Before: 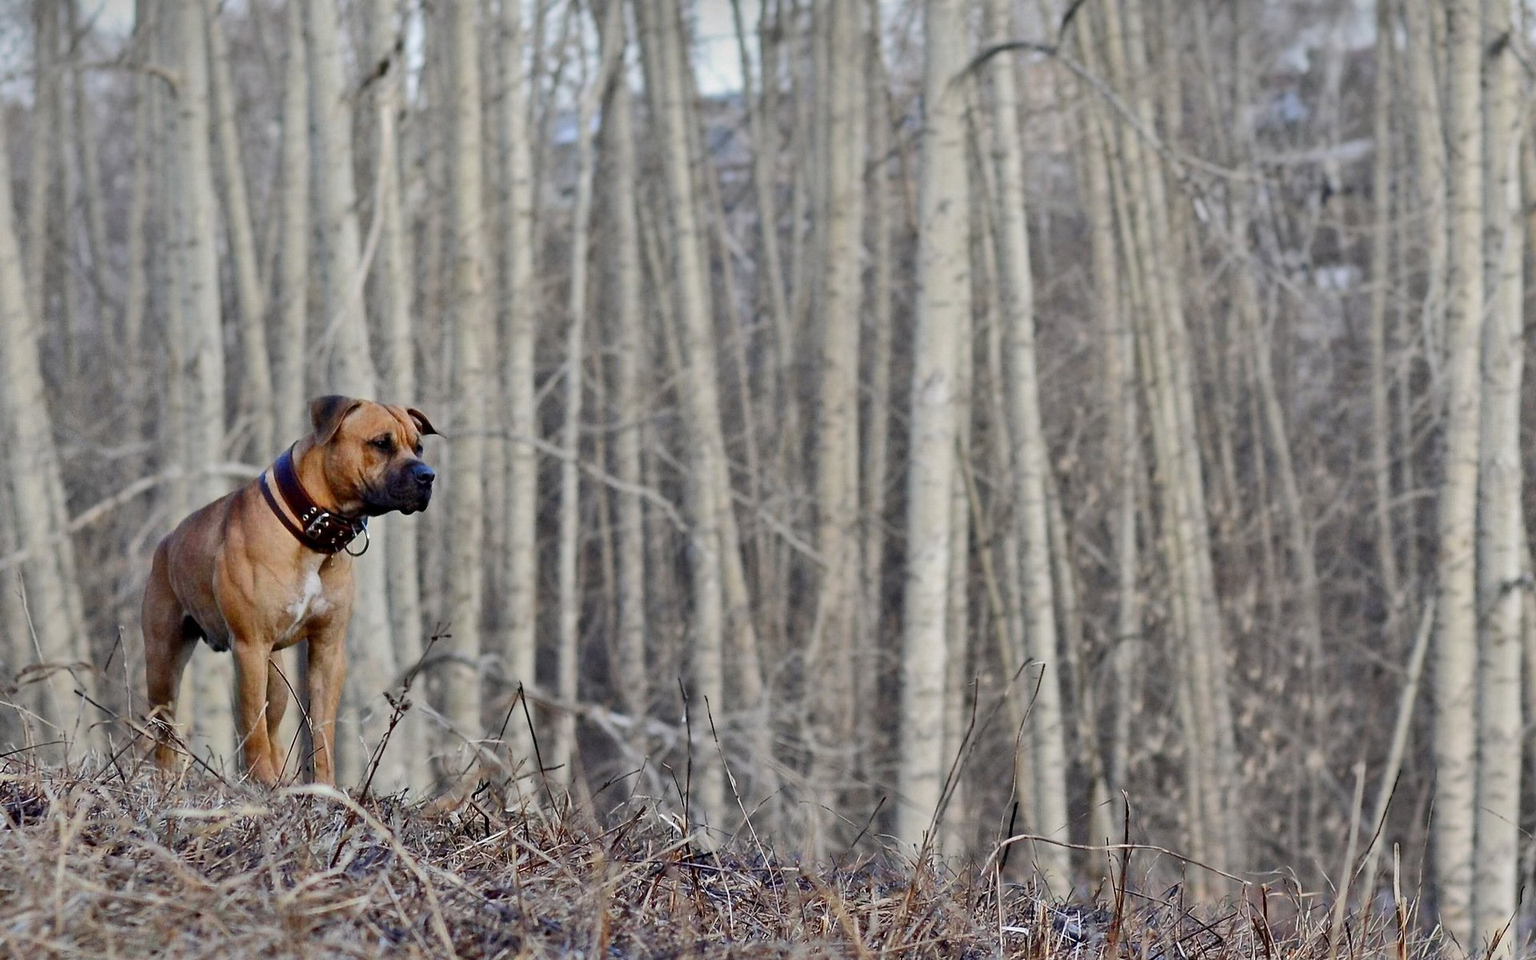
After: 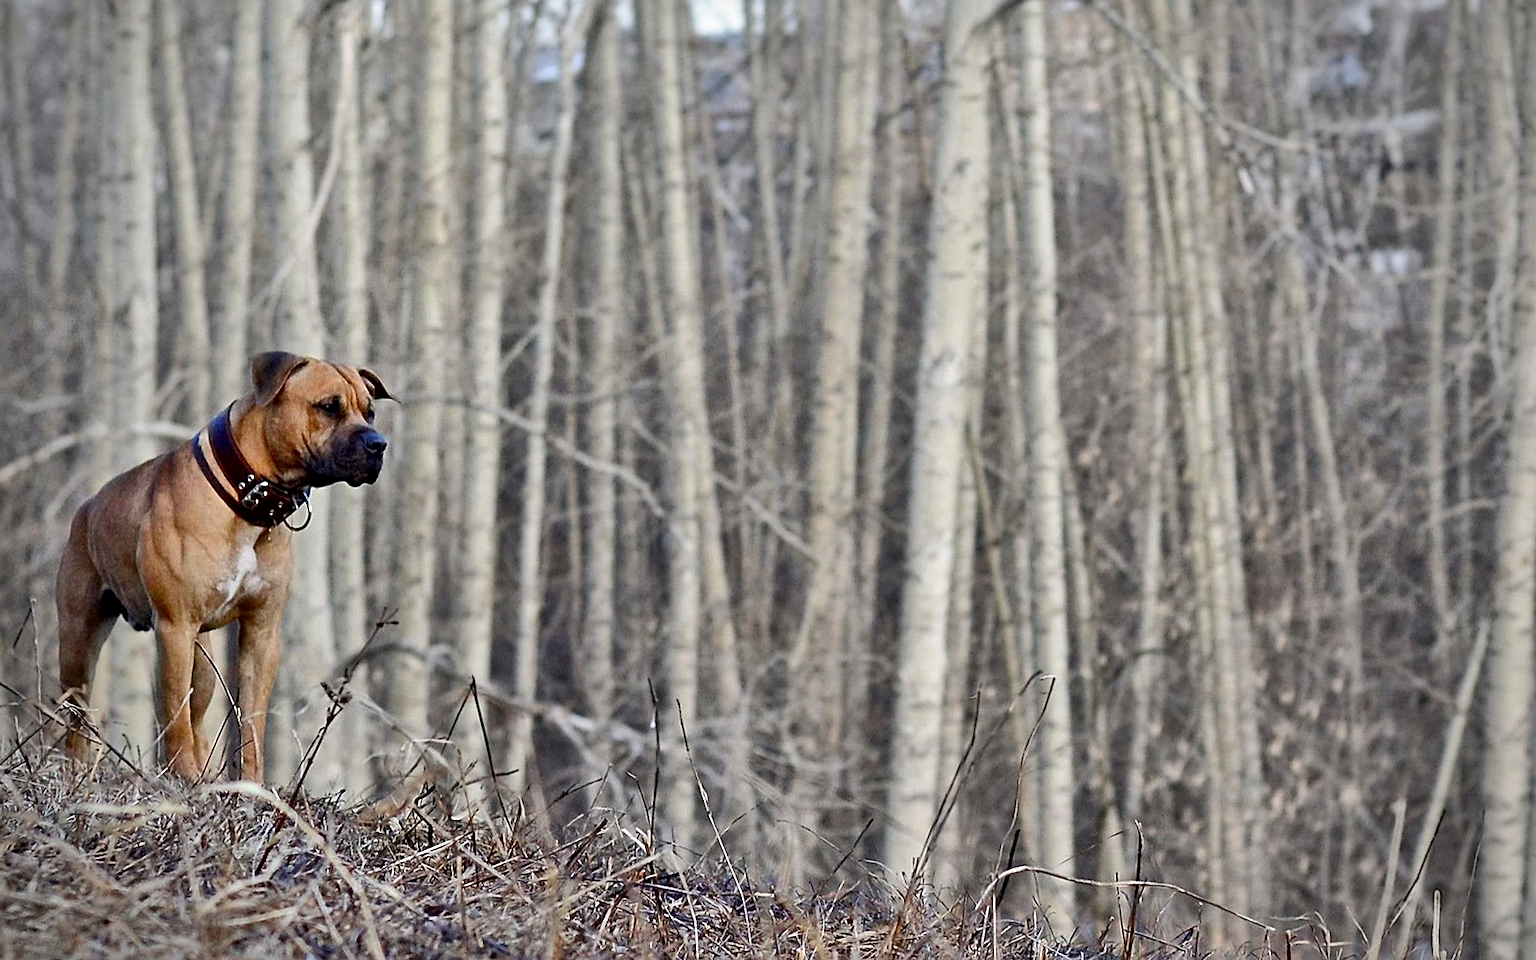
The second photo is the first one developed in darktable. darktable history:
crop and rotate: angle -2.1°, left 3.089%, top 4.035%, right 1.477%, bottom 0.446%
local contrast: mode bilateral grid, contrast 20, coarseness 50, detail 132%, midtone range 0.2
sharpen: on, module defaults
vignetting: brightness -0.457, saturation -0.307
exposure: black level correction 0.001, exposure 0.143 EV, compensate highlight preservation false
